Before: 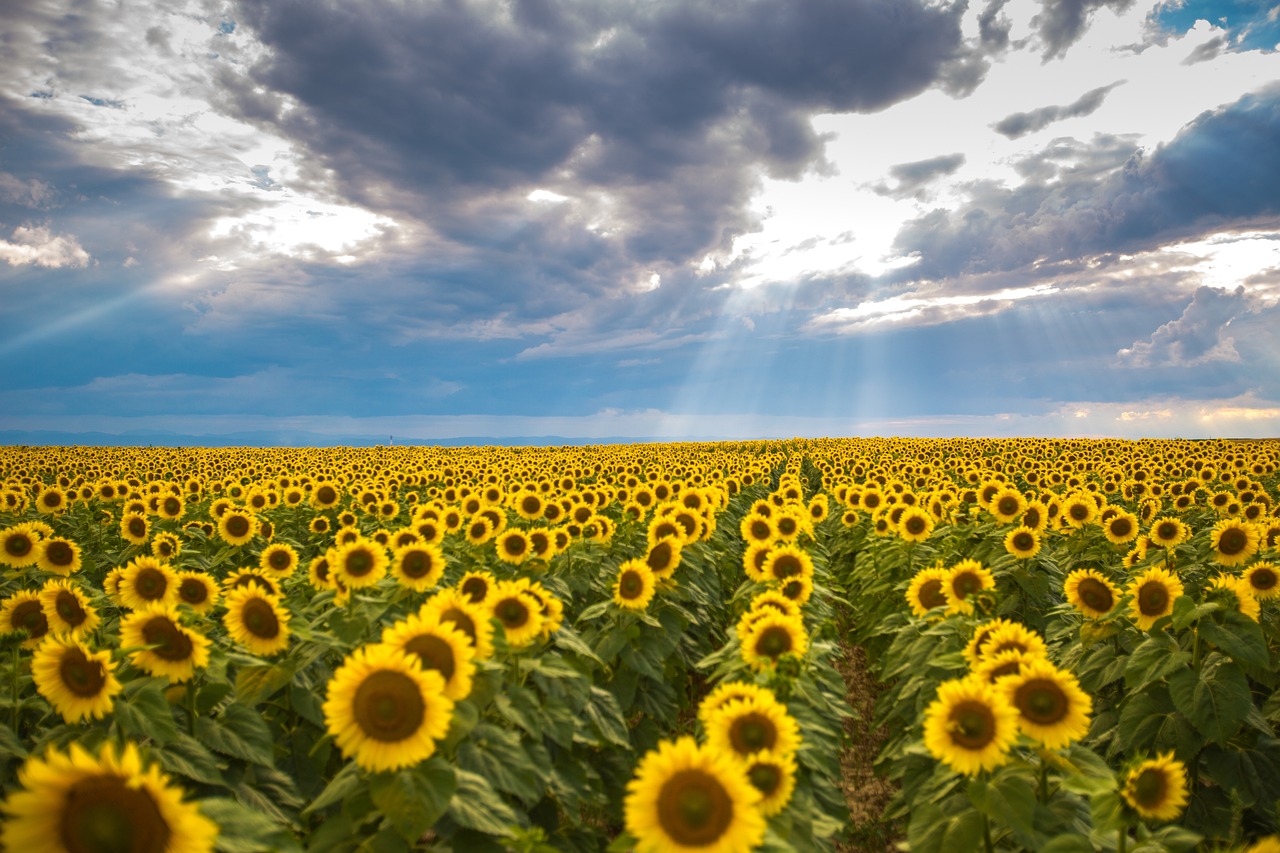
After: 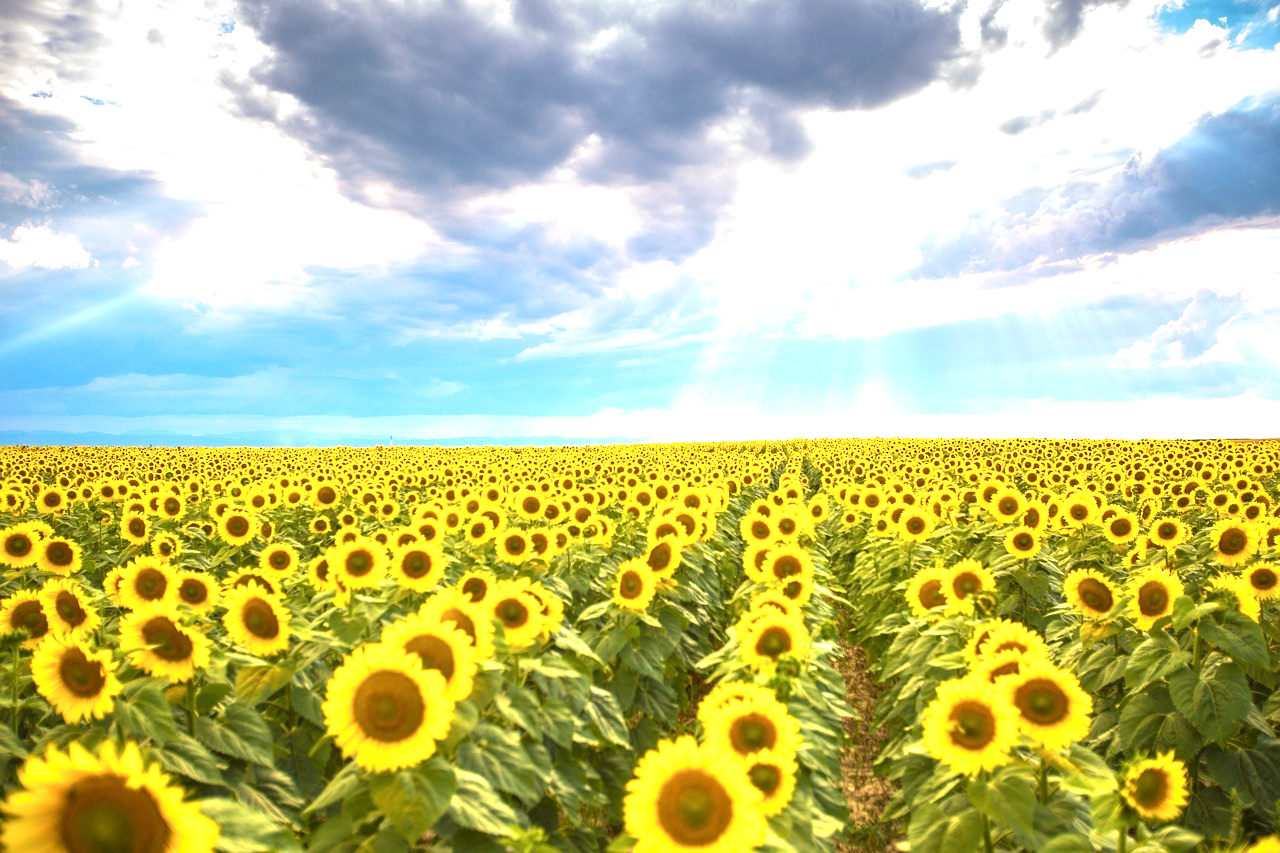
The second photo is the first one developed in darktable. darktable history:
graduated density: on, module defaults
shadows and highlights: shadows -12.5, white point adjustment 4, highlights 28.33
exposure: black level correction 0.001, exposure 1.646 EV, compensate exposure bias true, compensate highlight preservation false
